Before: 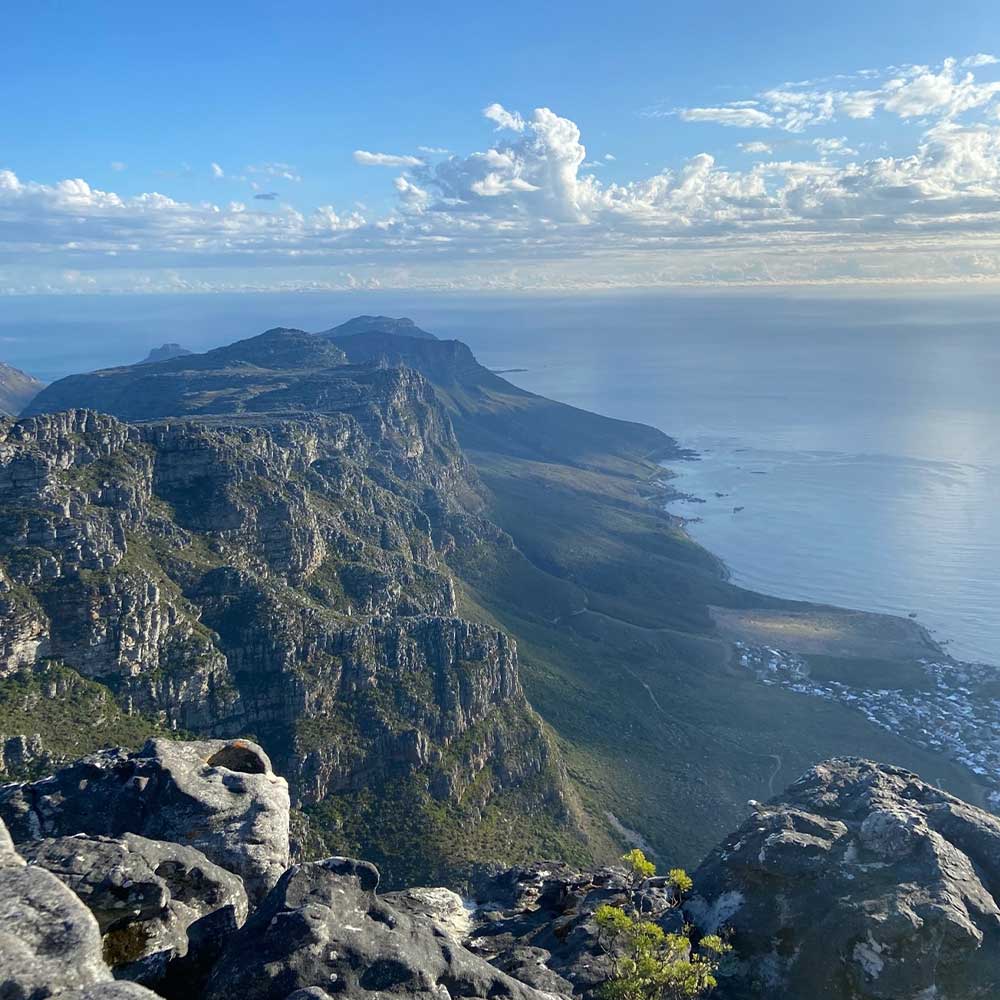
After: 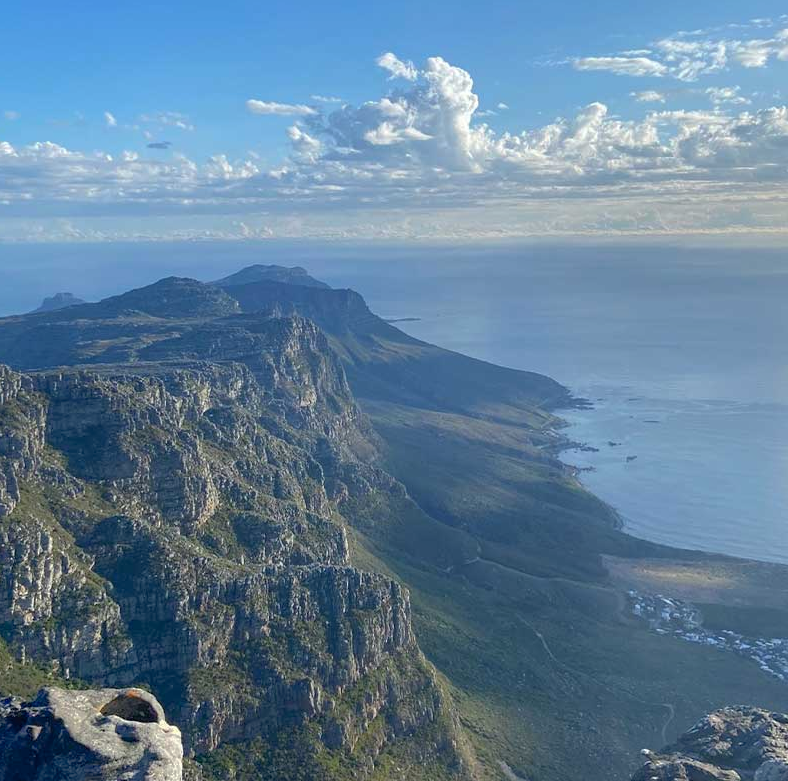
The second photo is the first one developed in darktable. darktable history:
crop and rotate: left 10.77%, top 5.1%, right 10.41%, bottom 16.76%
shadows and highlights: on, module defaults
